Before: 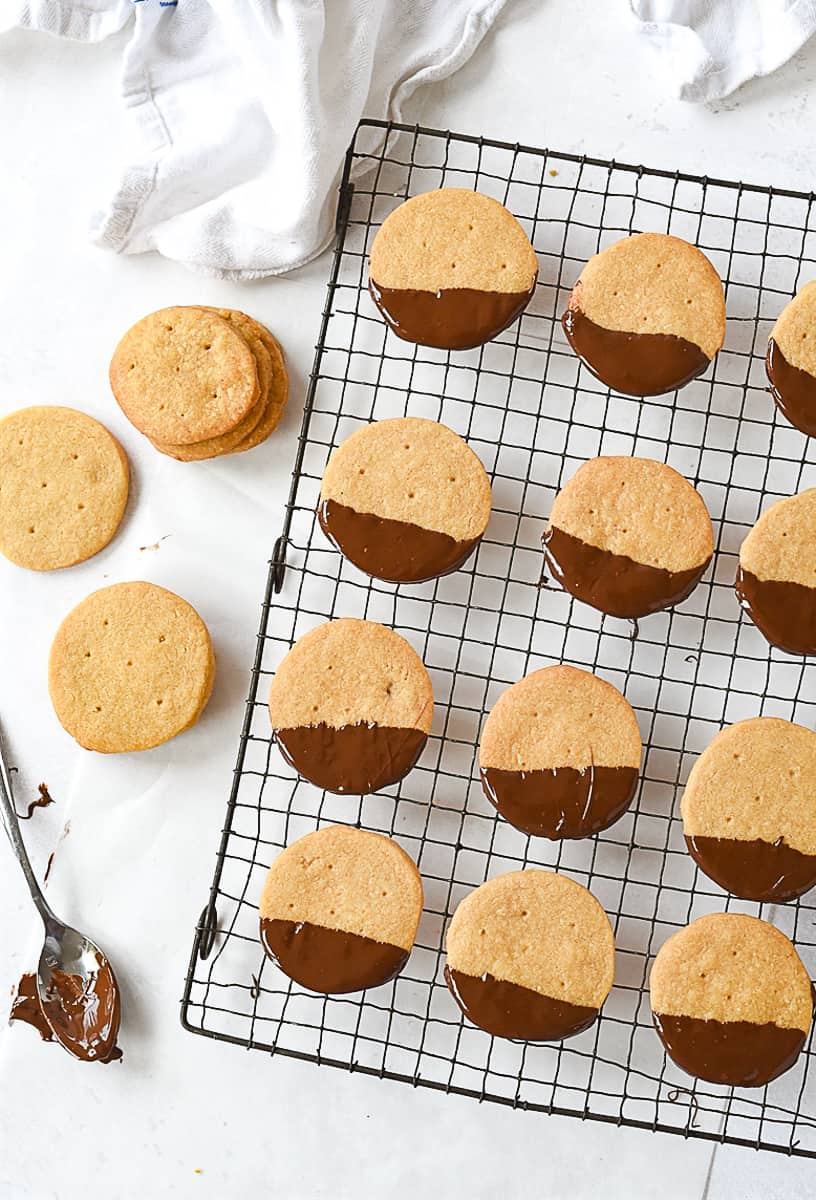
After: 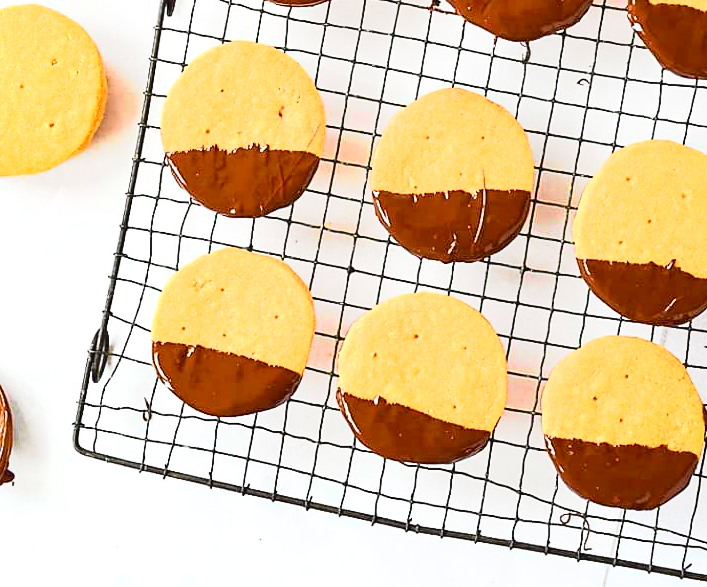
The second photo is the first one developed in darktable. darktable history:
tone curve: curves: ch0 [(0, 0) (0.046, 0.031) (0.163, 0.114) (0.391, 0.432) (0.488, 0.561) (0.695, 0.839) (0.785, 0.904) (1, 0.965)]; ch1 [(0, 0) (0.248, 0.252) (0.427, 0.412) (0.482, 0.462) (0.499, 0.499) (0.518, 0.518) (0.535, 0.577) (0.585, 0.623) (0.679, 0.743) (0.788, 0.809) (1, 1)]; ch2 [(0, 0) (0.313, 0.262) (0.427, 0.417) (0.473, 0.47) (0.503, 0.503) (0.523, 0.515) (0.557, 0.596) (0.598, 0.646) (0.708, 0.771) (1, 1)], color space Lab, independent channels, preserve colors none
exposure: exposure 0.722 EV, compensate highlight preservation false
crop and rotate: left 13.306%, top 48.129%, bottom 2.928%
